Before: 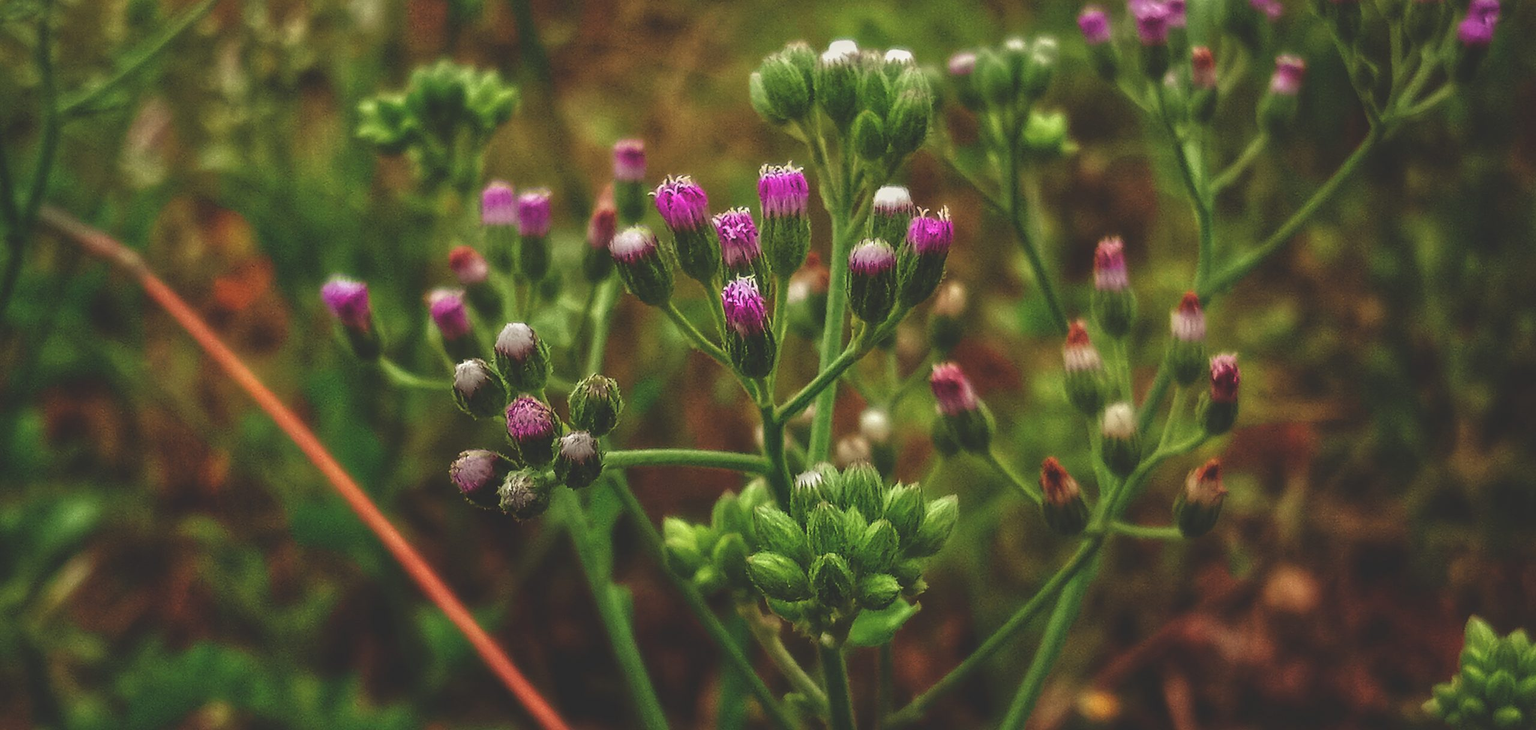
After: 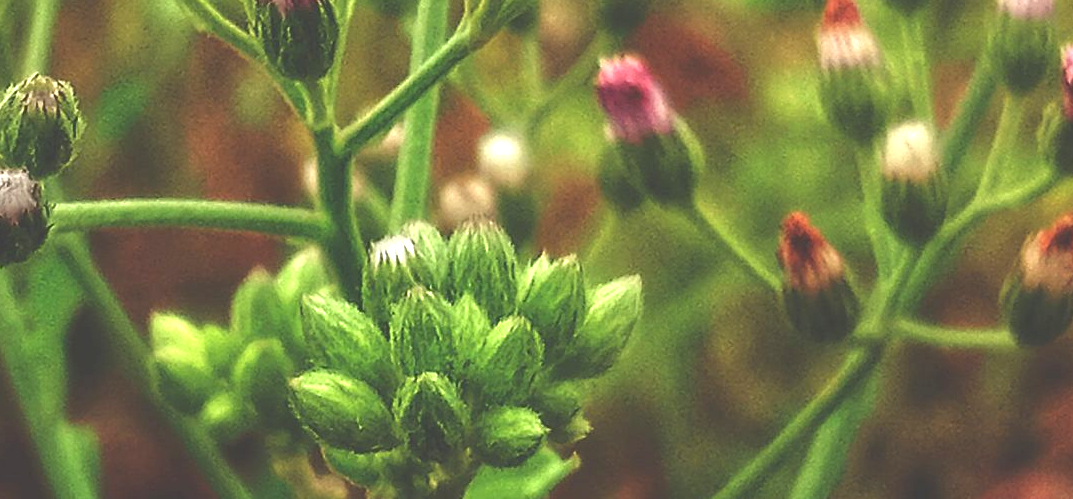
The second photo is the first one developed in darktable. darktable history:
crop: left 37.316%, top 45.194%, right 20.739%, bottom 13.739%
exposure: black level correction 0, exposure 1.001 EV, compensate highlight preservation false
levels: mode automatic, levels [0, 0.476, 0.951]
